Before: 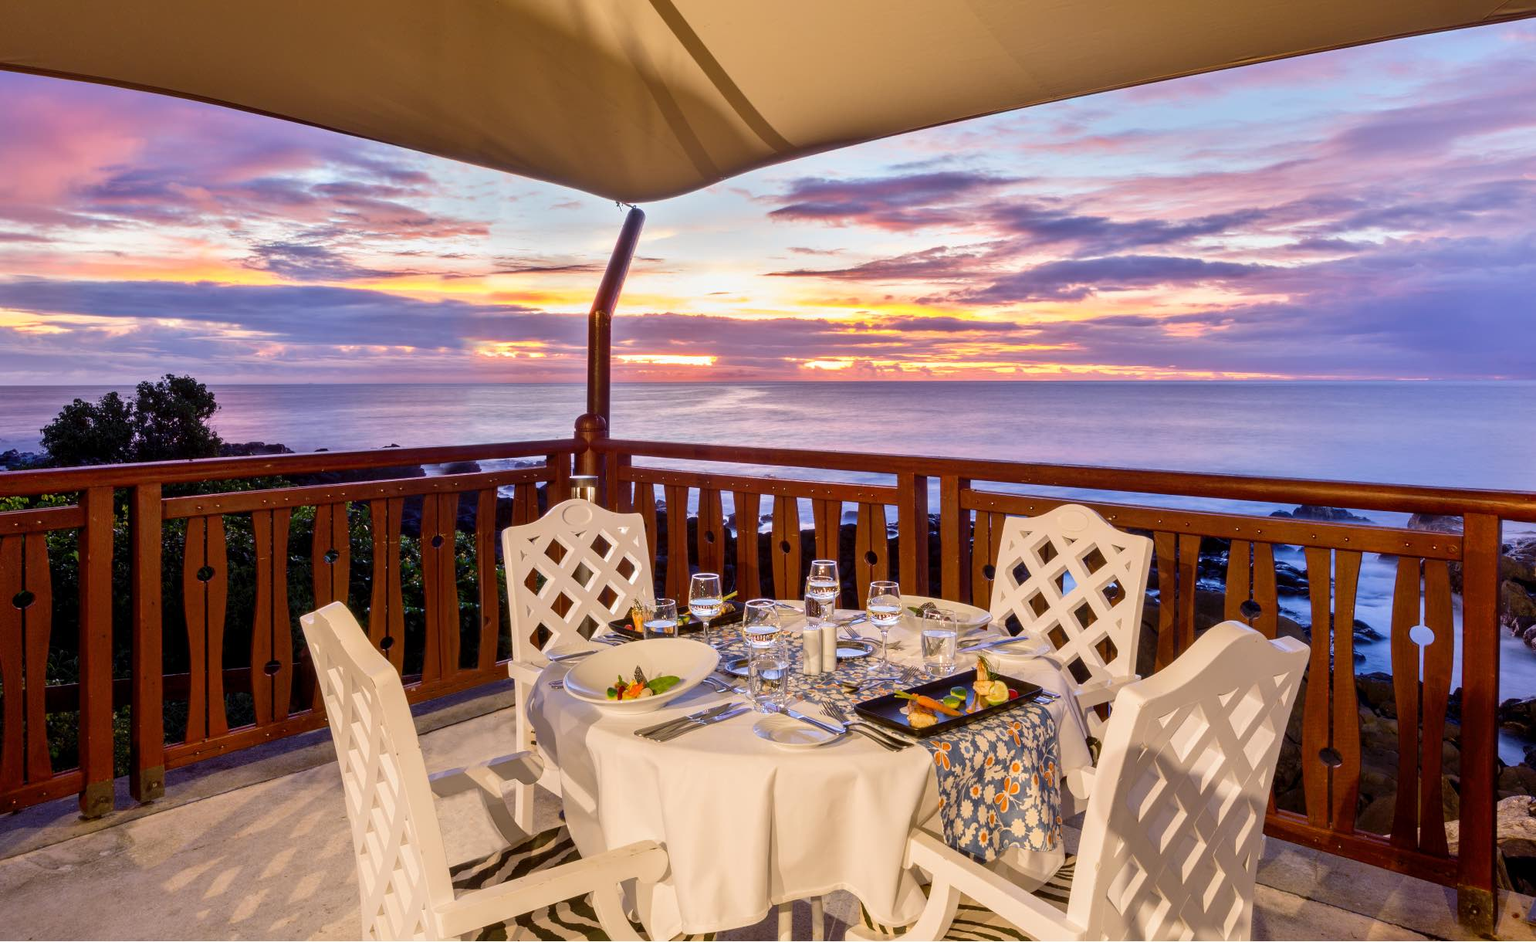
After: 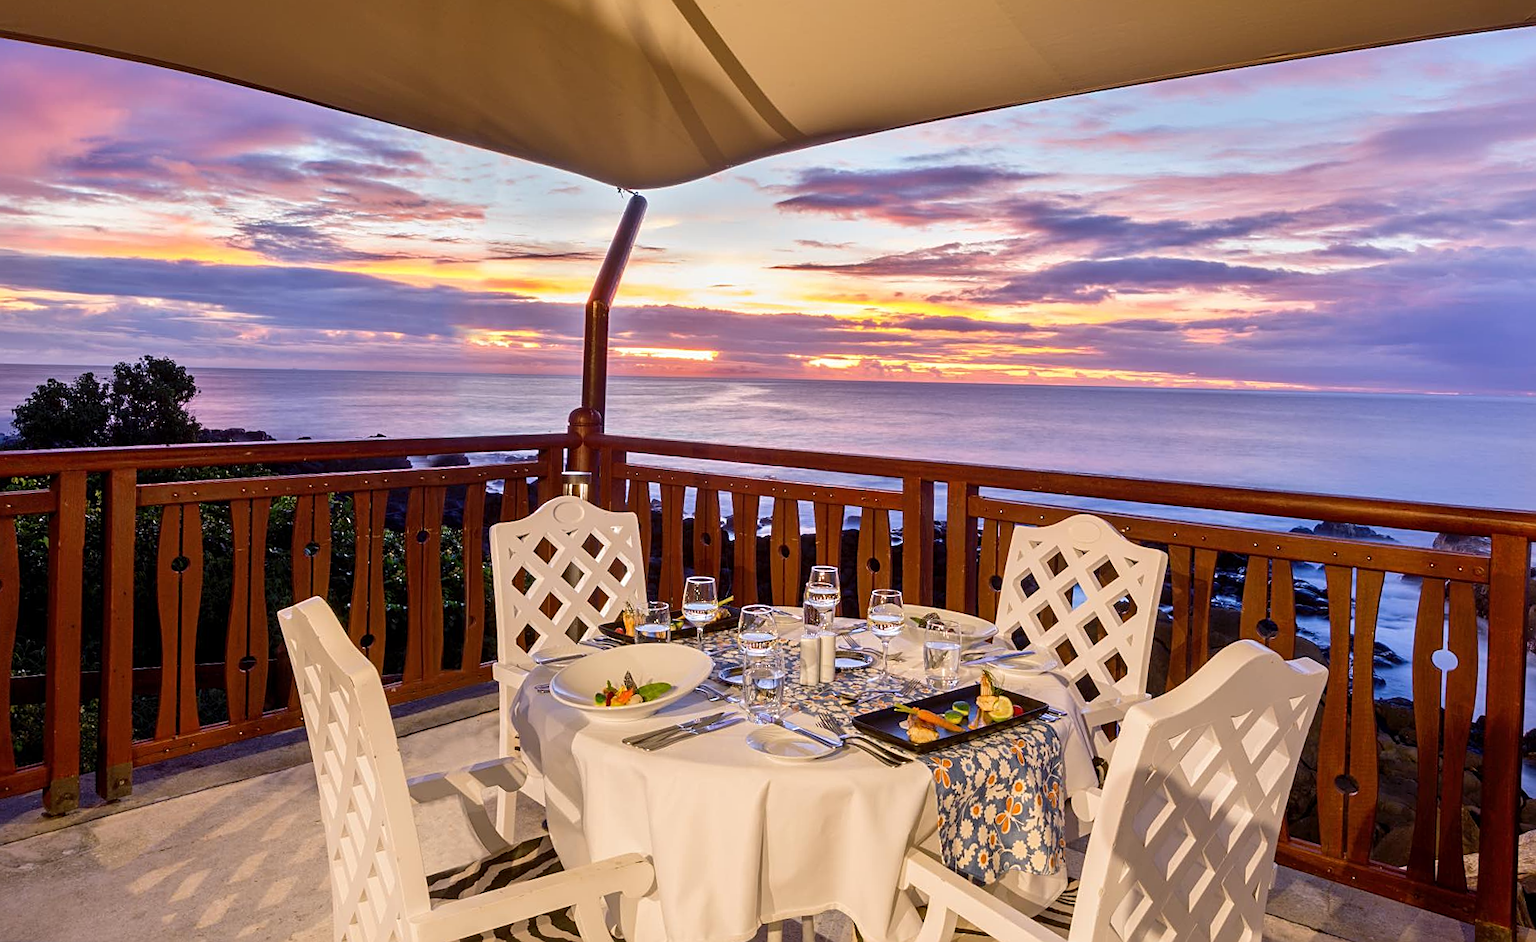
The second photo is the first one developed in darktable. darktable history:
crop and rotate: angle -1.45°
sharpen: on, module defaults
